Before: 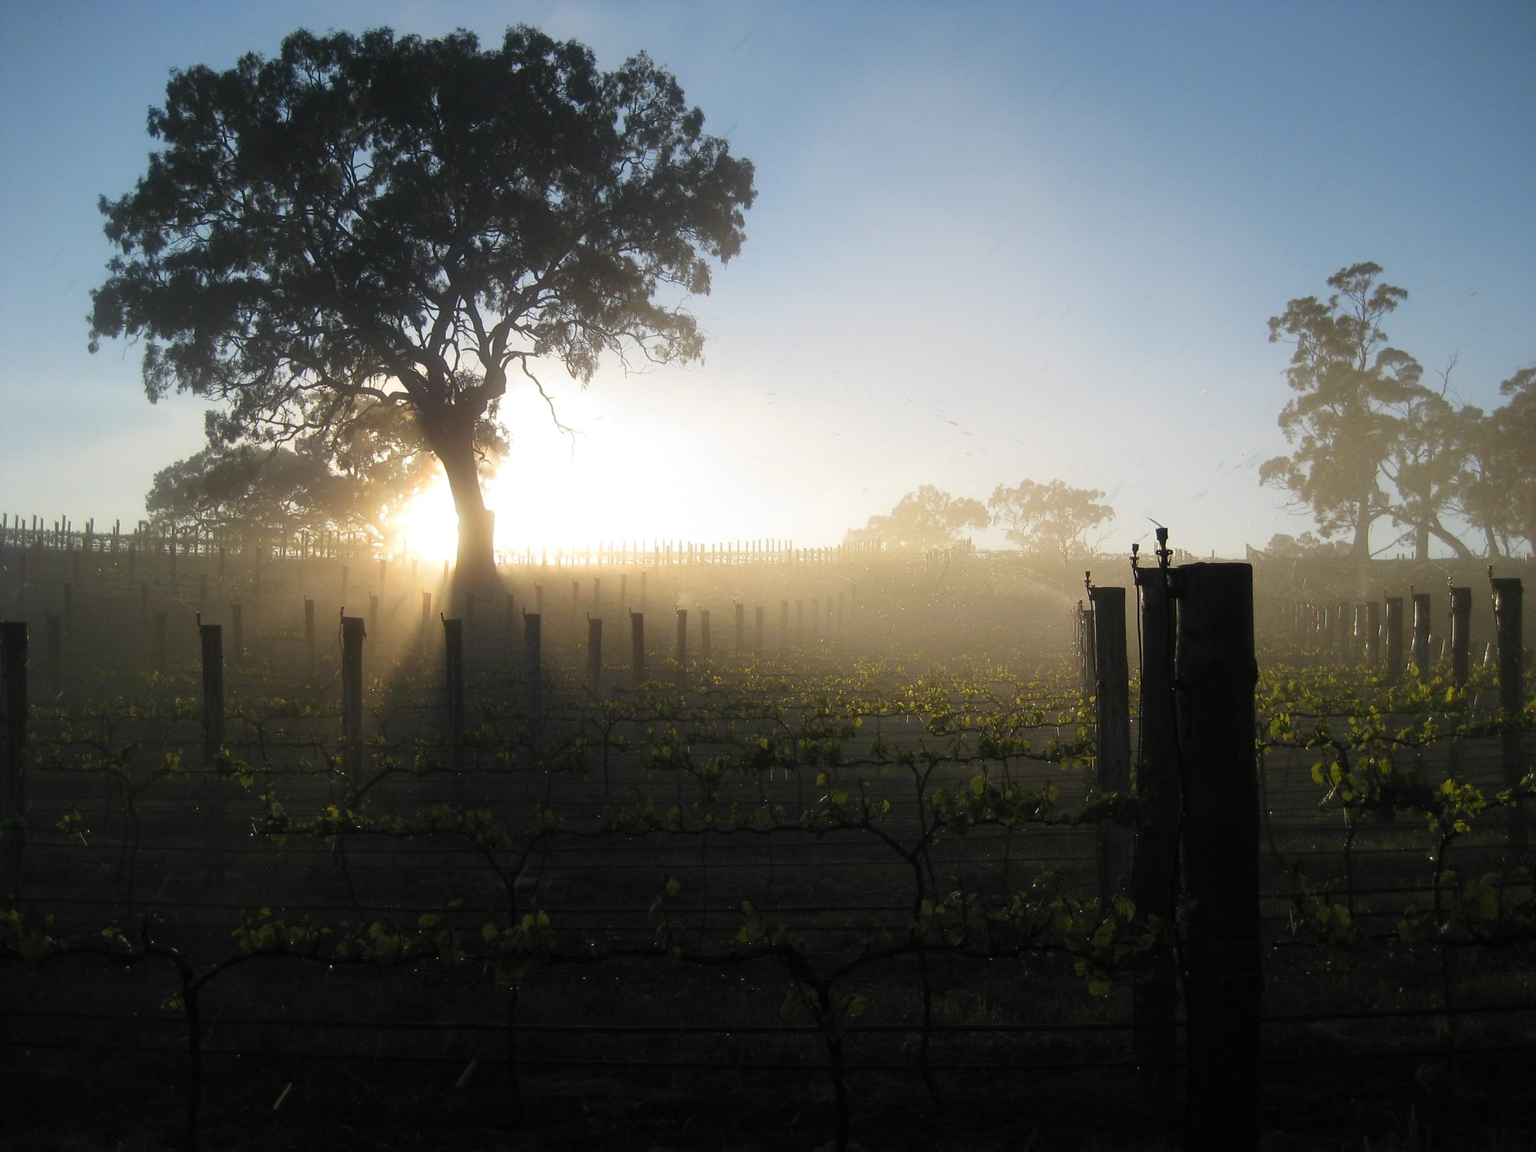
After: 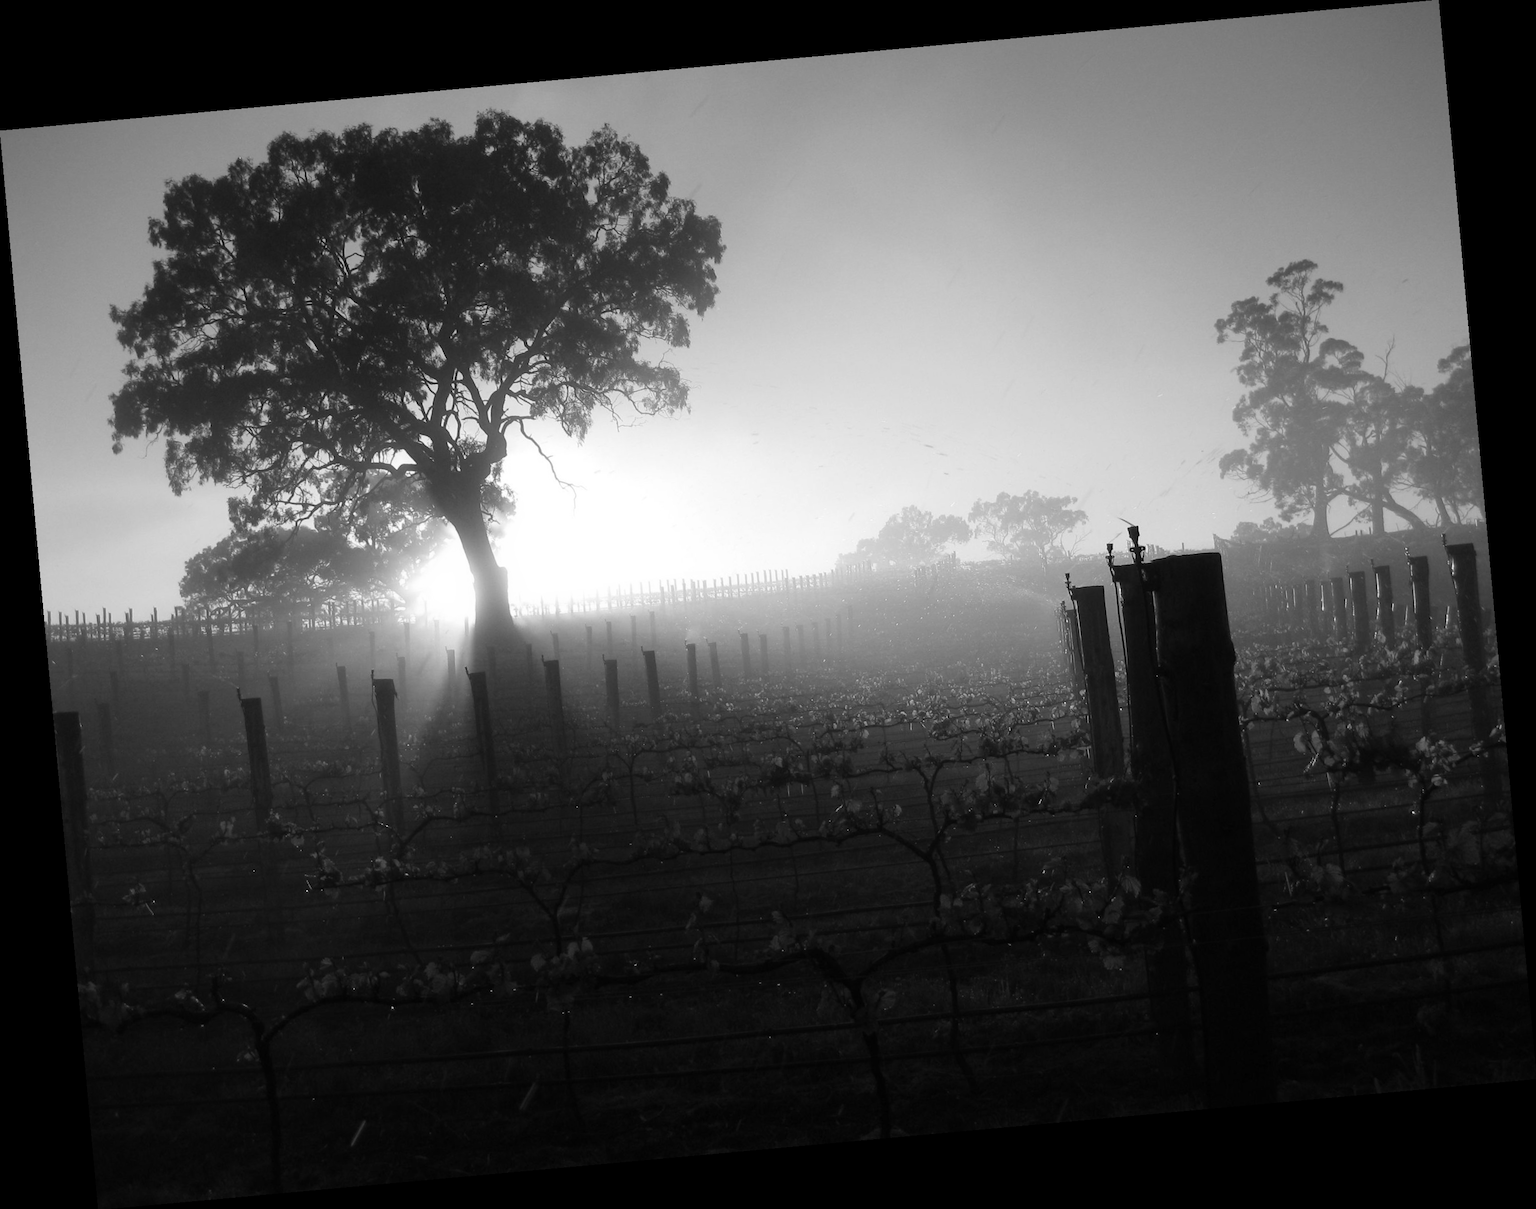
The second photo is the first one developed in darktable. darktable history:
rotate and perspective: rotation -5.2°, automatic cropping off
monochrome: a -4.13, b 5.16, size 1
